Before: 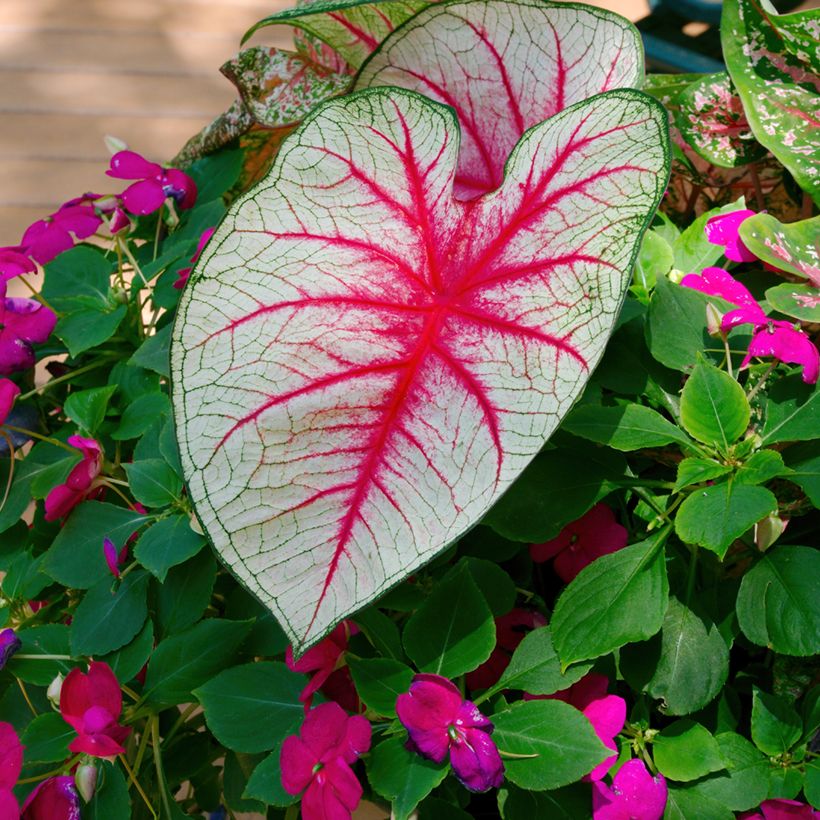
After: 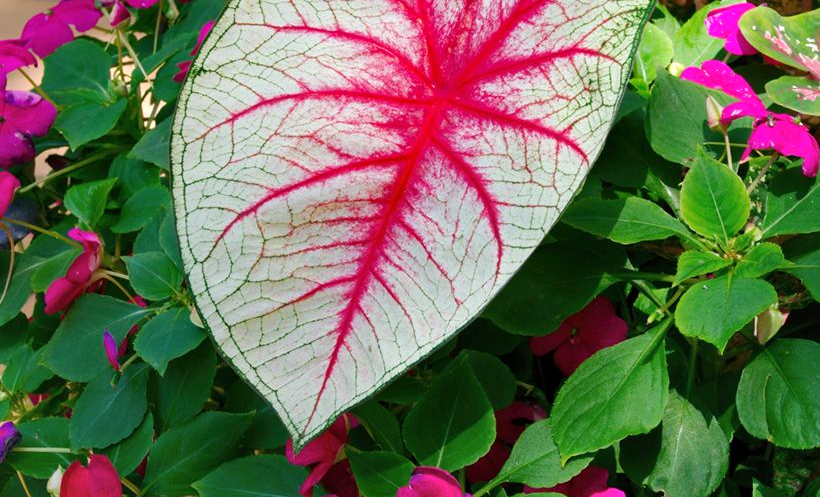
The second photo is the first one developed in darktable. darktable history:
crop and rotate: top 25.357%, bottom 13.942%
exposure: exposure 0.2 EV, compensate highlight preservation false
shadows and highlights: shadows 52.34, highlights -28.23, soften with gaussian
tone equalizer: on, module defaults
